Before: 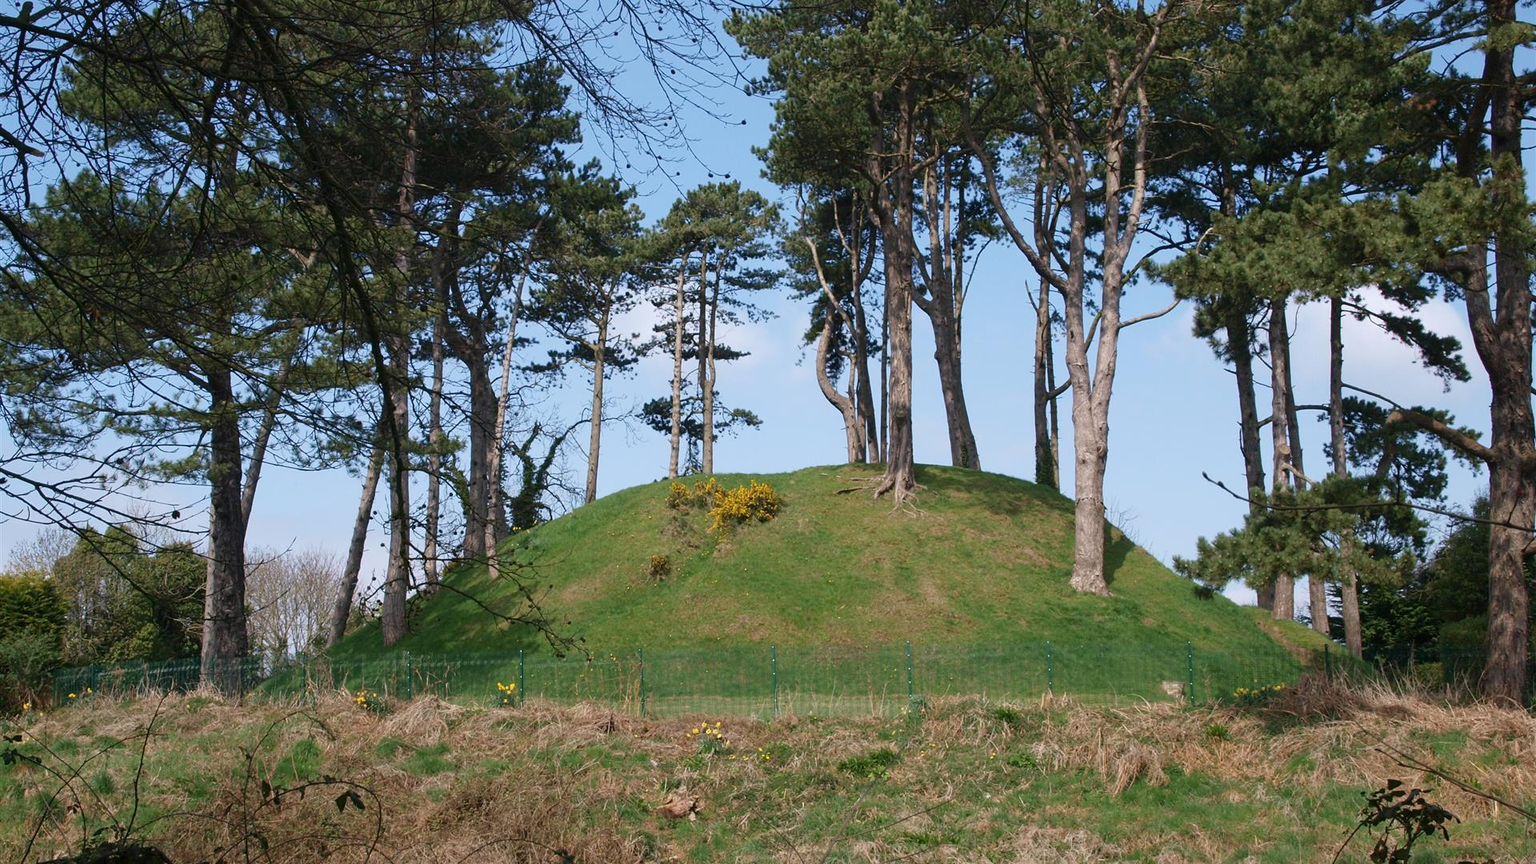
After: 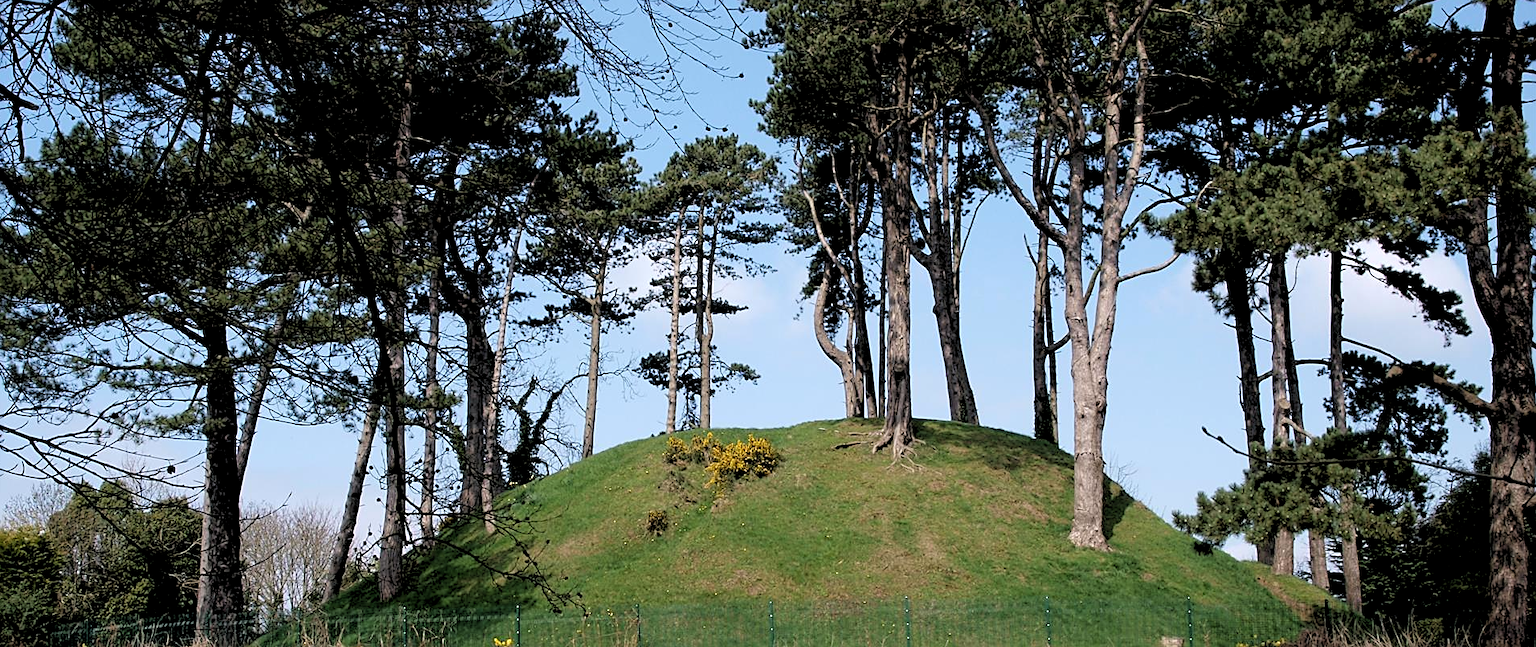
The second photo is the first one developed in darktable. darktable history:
sharpen: on, module defaults
rgb levels: levels [[0.029, 0.461, 0.922], [0, 0.5, 1], [0, 0.5, 1]]
crop: left 0.387%, top 5.469%, bottom 19.809%
